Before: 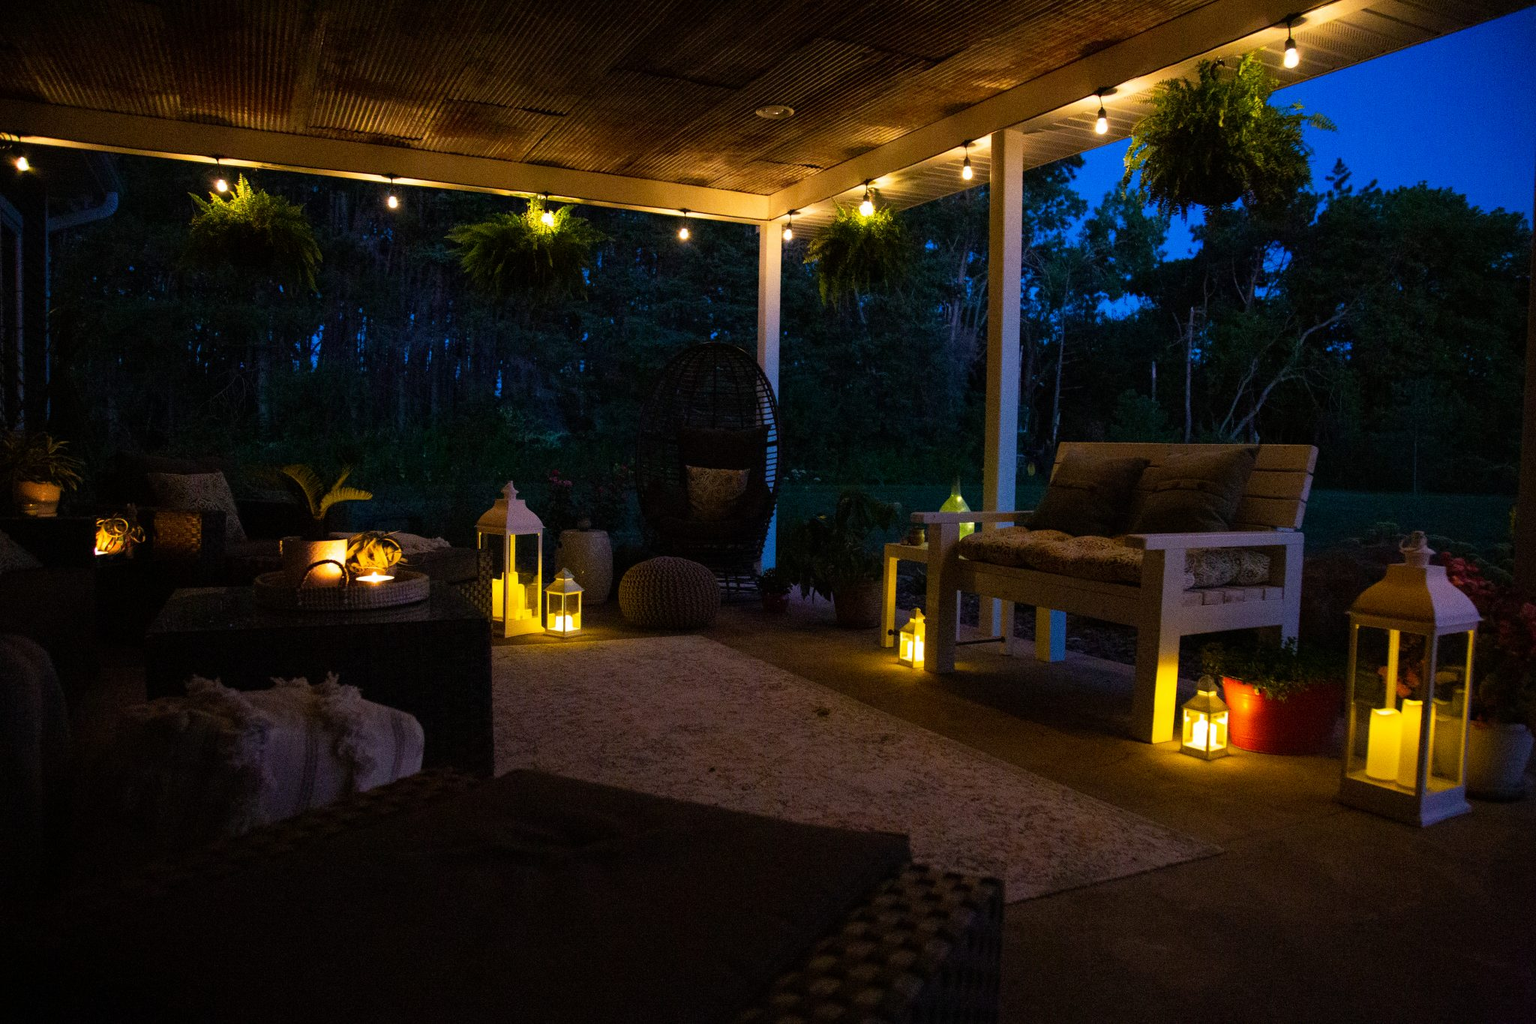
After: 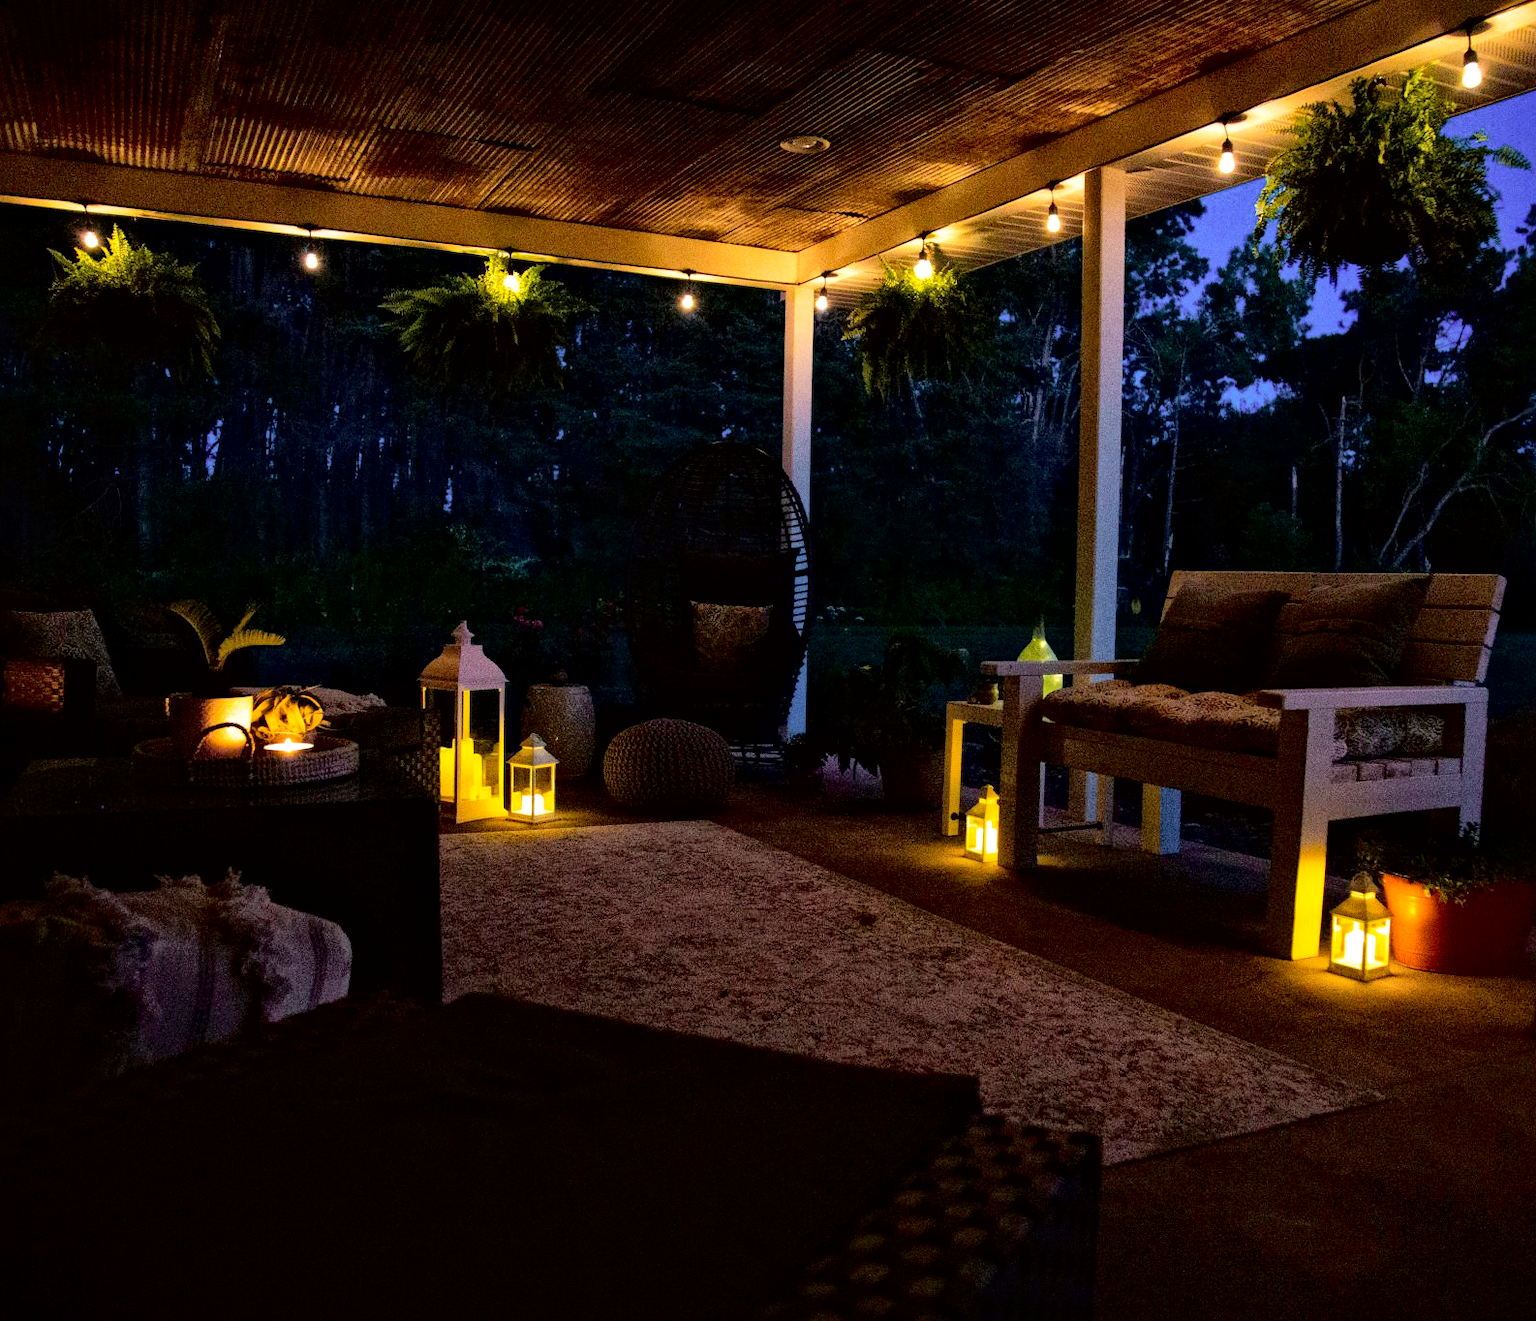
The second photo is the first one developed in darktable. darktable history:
levels: levels [0, 0.478, 1]
local contrast: mode bilateral grid, contrast 20, coarseness 19, detail 163%, midtone range 0.2
tone curve: curves: ch0 [(0.003, 0) (0.066, 0.017) (0.163, 0.09) (0.264, 0.238) (0.395, 0.421) (0.517, 0.575) (0.633, 0.687) (0.791, 0.814) (1, 1)]; ch1 [(0, 0) (0.149, 0.17) (0.327, 0.339) (0.39, 0.403) (0.456, 0.463) (0.501, 0.502) (0.512, 0.507) (0.53, 0.533) (0.575, 0.592) (0.671, 0.655) (0.729, 0.679) (1, 1)]; ch2 [(0, 0) (0.337, 0.382) (0.464, 0.47) (0.501, 0.502) (0.527, 0.532) (0.563, 0.555) (0.615, 0.61) (0.663, 0.68) (1, 1)], color space Lab, independent channels, preserve colors none
crop: left 9.88%, right 12.664%
